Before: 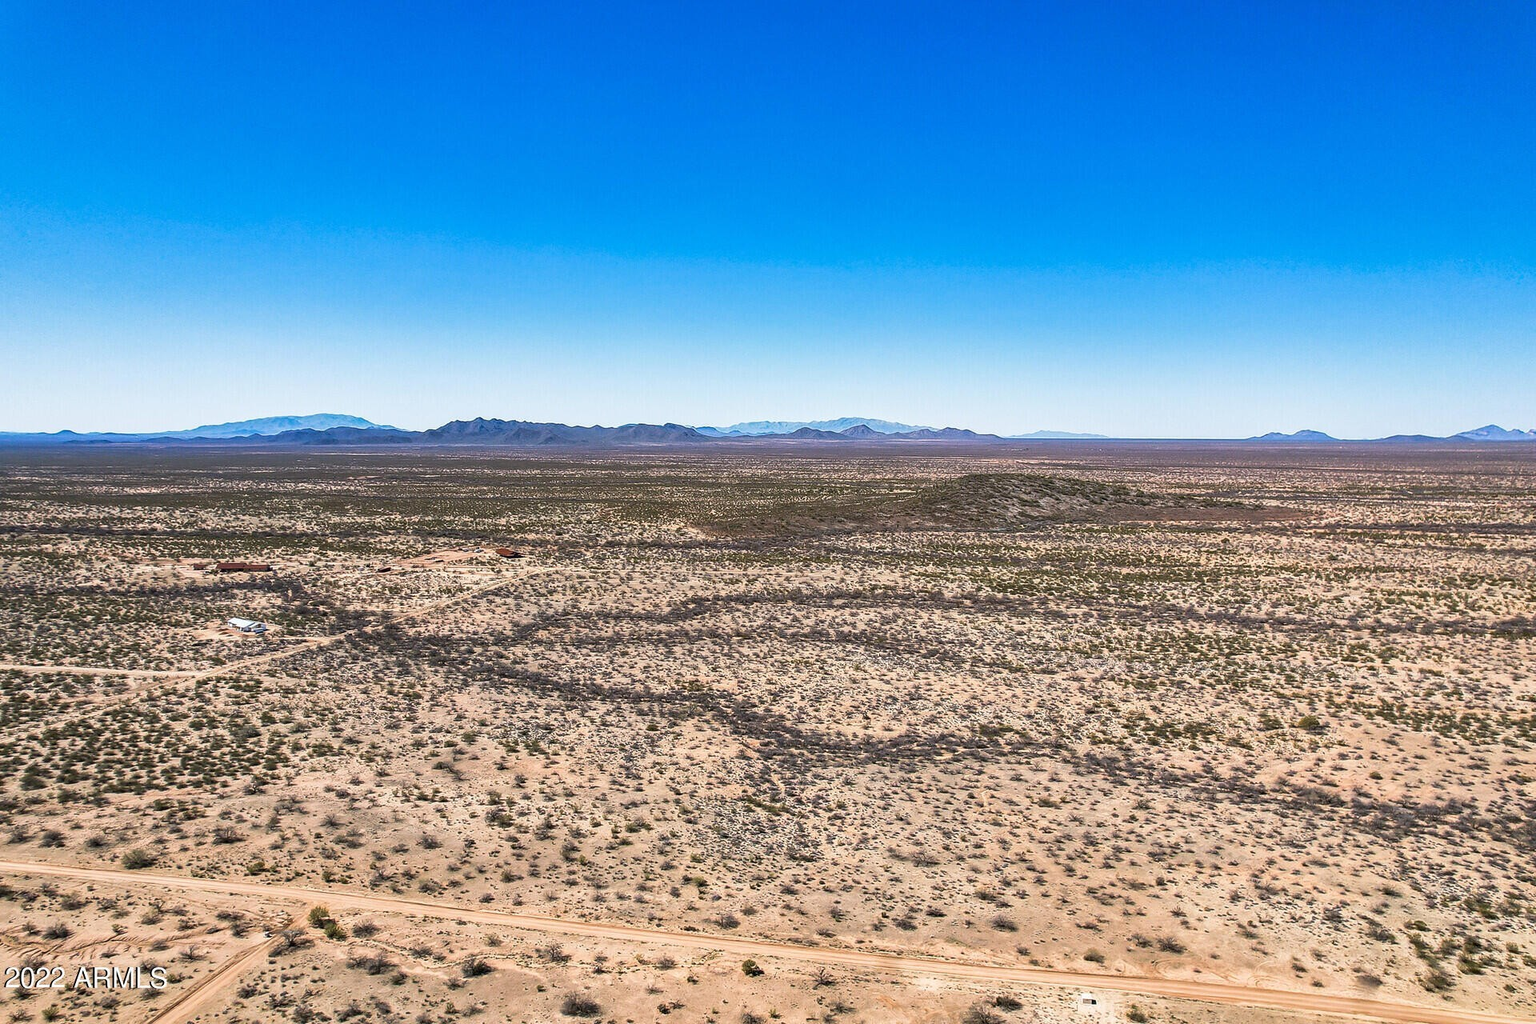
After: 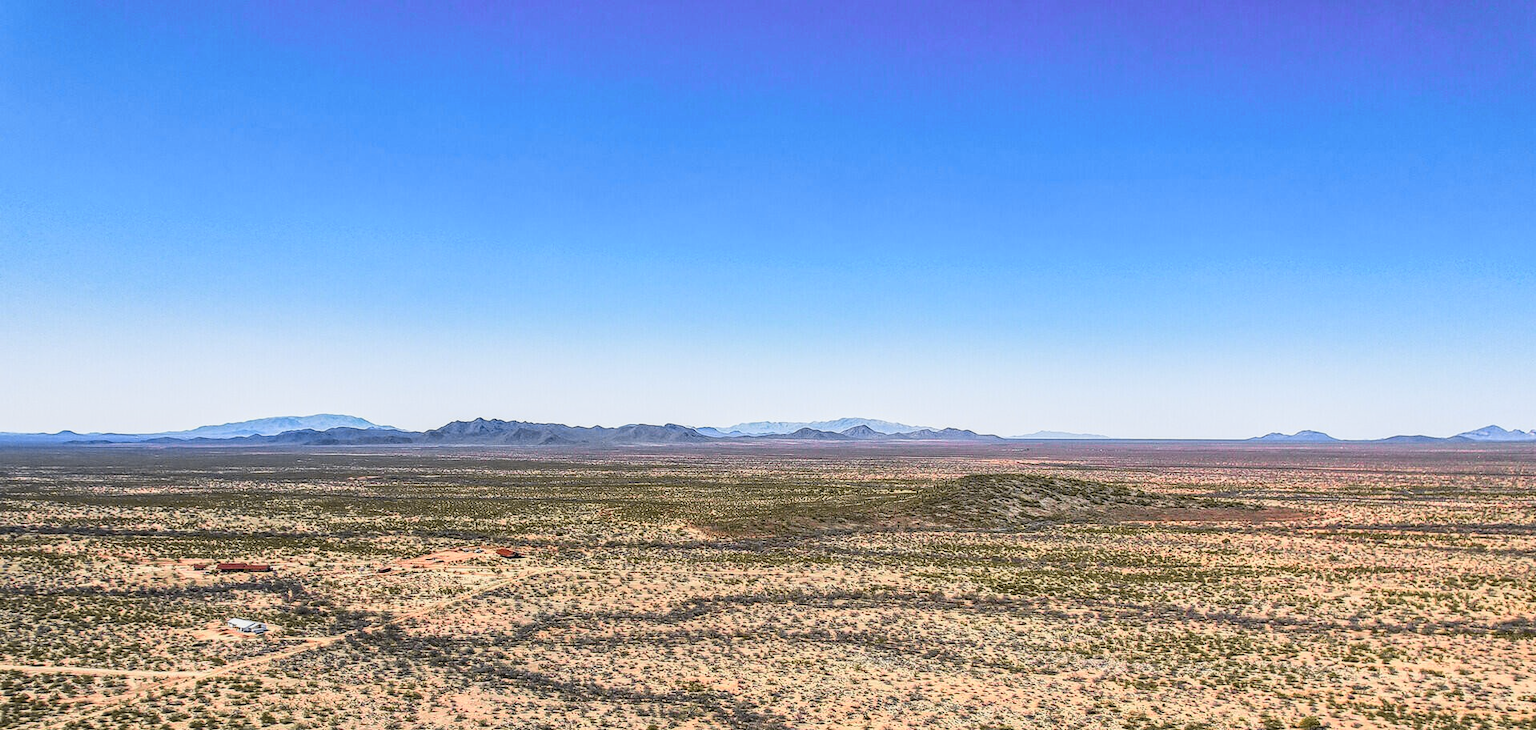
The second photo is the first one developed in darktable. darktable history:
local contrast: on, module defaults
crop: right 0%, bottom 28.605%
tone curve: curves: ch0 [(0, 0.017) (0.239, 0.277) (0.508, 0.593) (0.826, 0.855) (1, 0.945)]; ch1 [(0, 0) (0.401, 0.42) (0.442, 0.47) (0.492, 0.498) (0.511, 0.504) (0.555, 0.586) (0.681, 0.739) (1, 1)]; ch2 [(0, 0) (0.411, 0.433) (0.5, 0.504) (0.545, 0.574) (1, 1)], color space Lab, independent channels, preserve colors none
